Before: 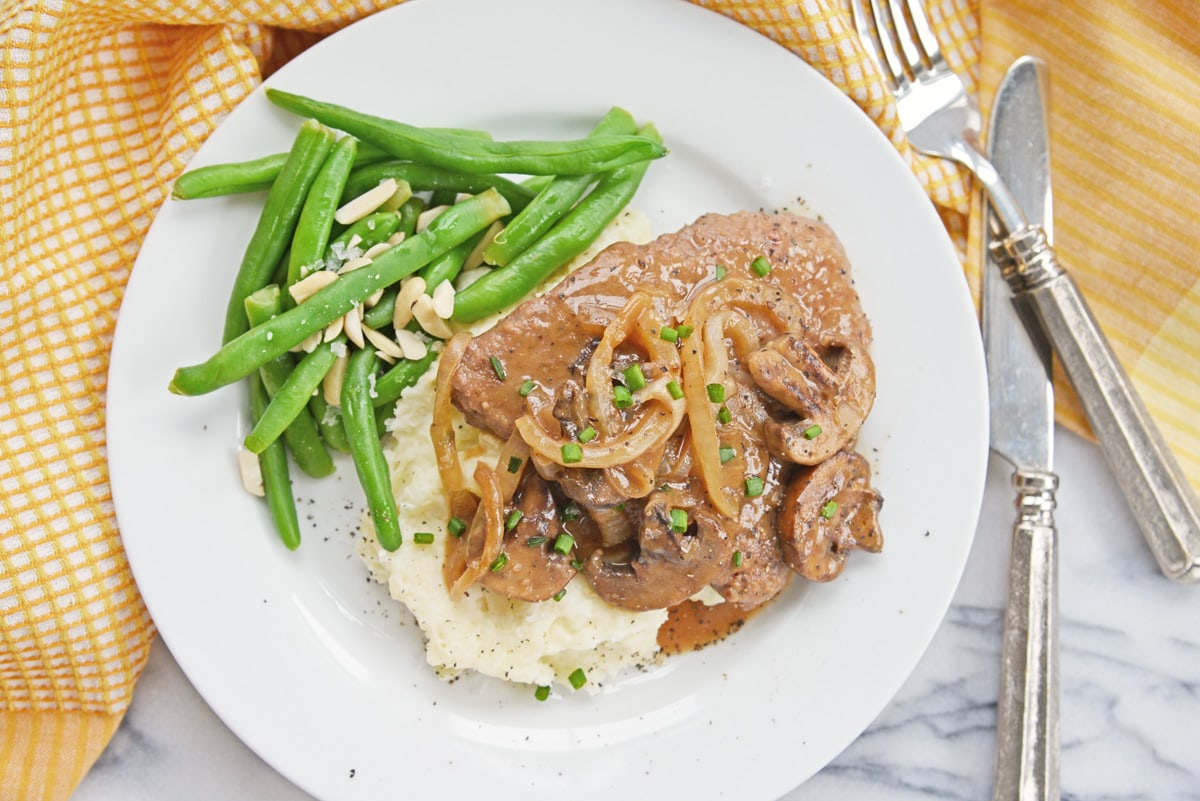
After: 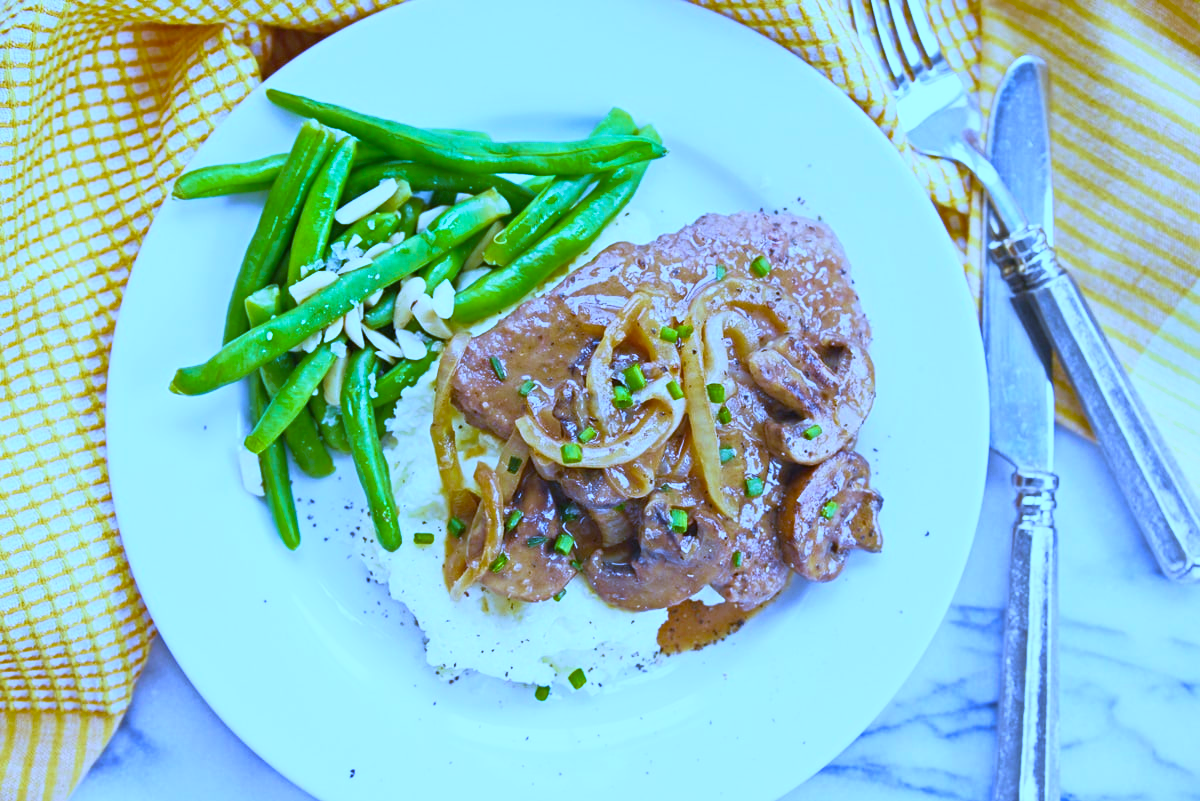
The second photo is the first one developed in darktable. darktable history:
base curve: curves: ch0 [(0, 0) (0.257, 0.25) (0.482, 0.586) (0.757, 0.871) (1, 1)]
white balance: red 0.766, blue 1.537
velvia: strength 21.76%
color balance rgb: linear chroma grading › global chroma 15%, perceptual saturation grading › global saturation 30%
